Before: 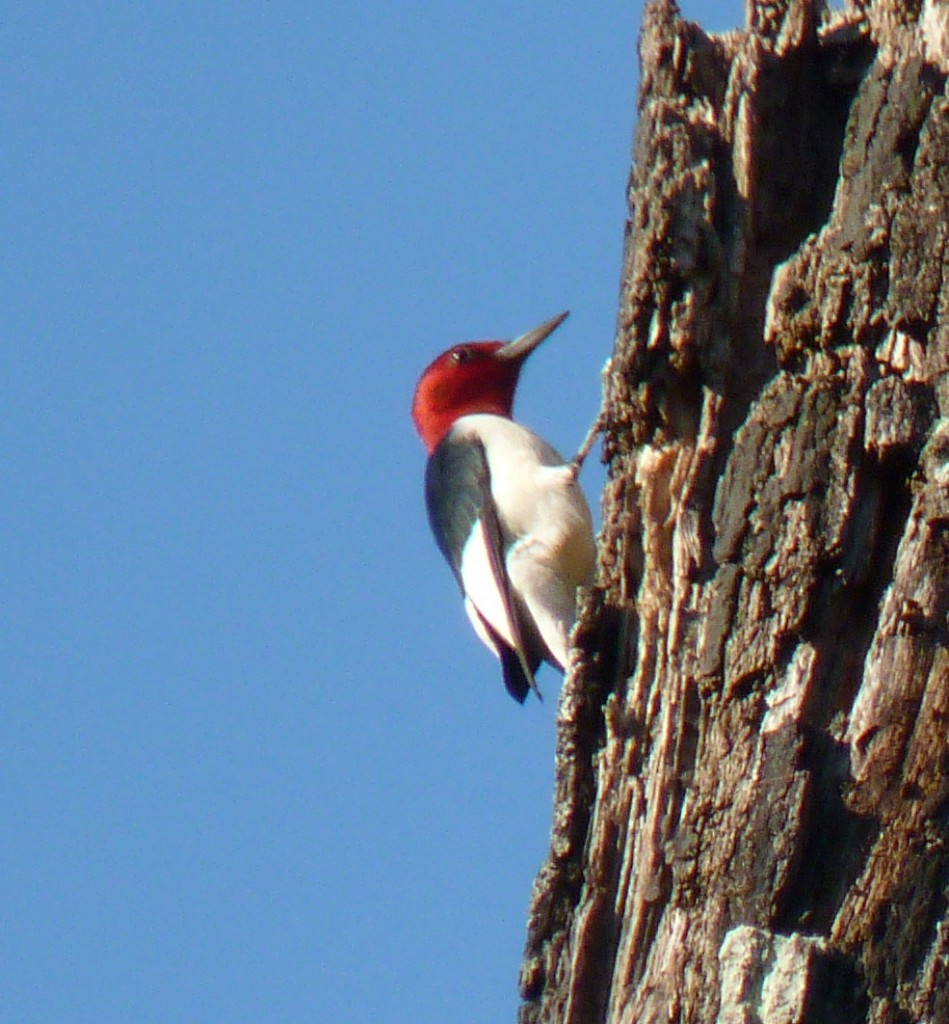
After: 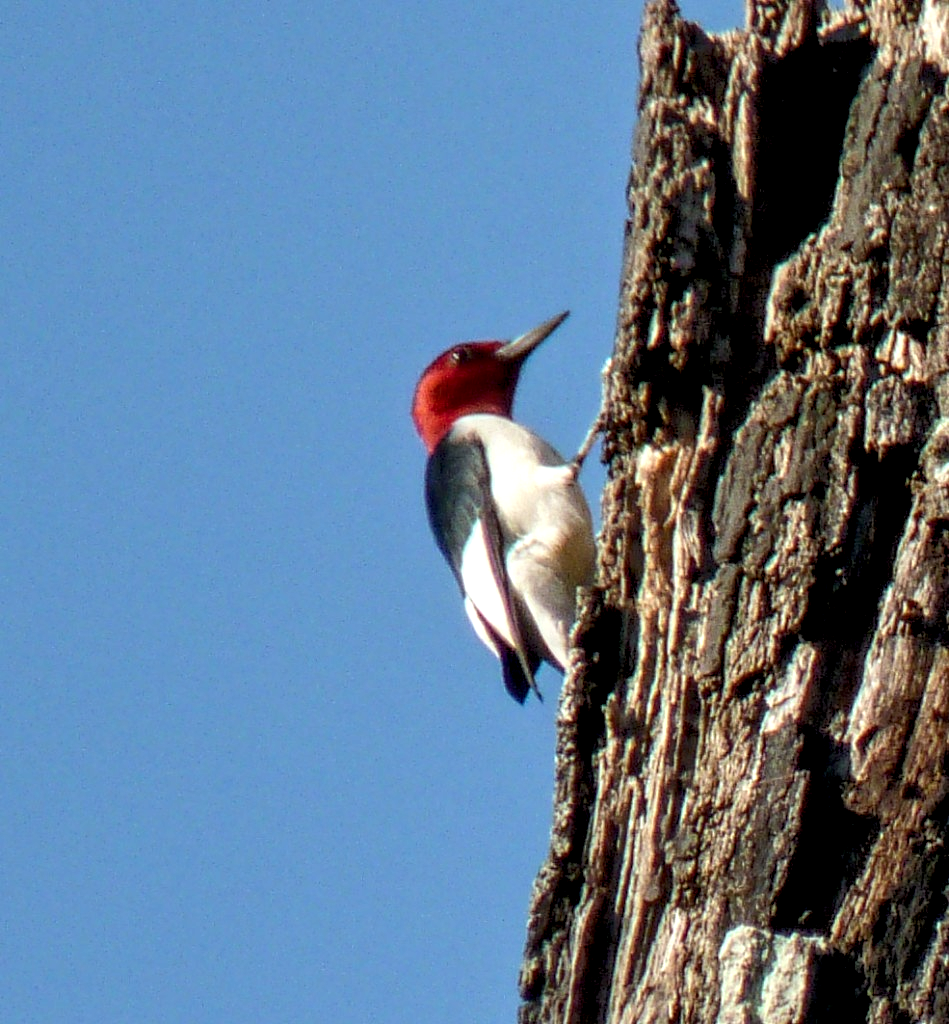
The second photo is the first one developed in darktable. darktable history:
local contrast: detail 160%
tone equalizer: -8 EV -1.83 EV, -7 EV -1.19 EV, -6 EV -1.58 EV, mask exposure compensation -0.486 EV
